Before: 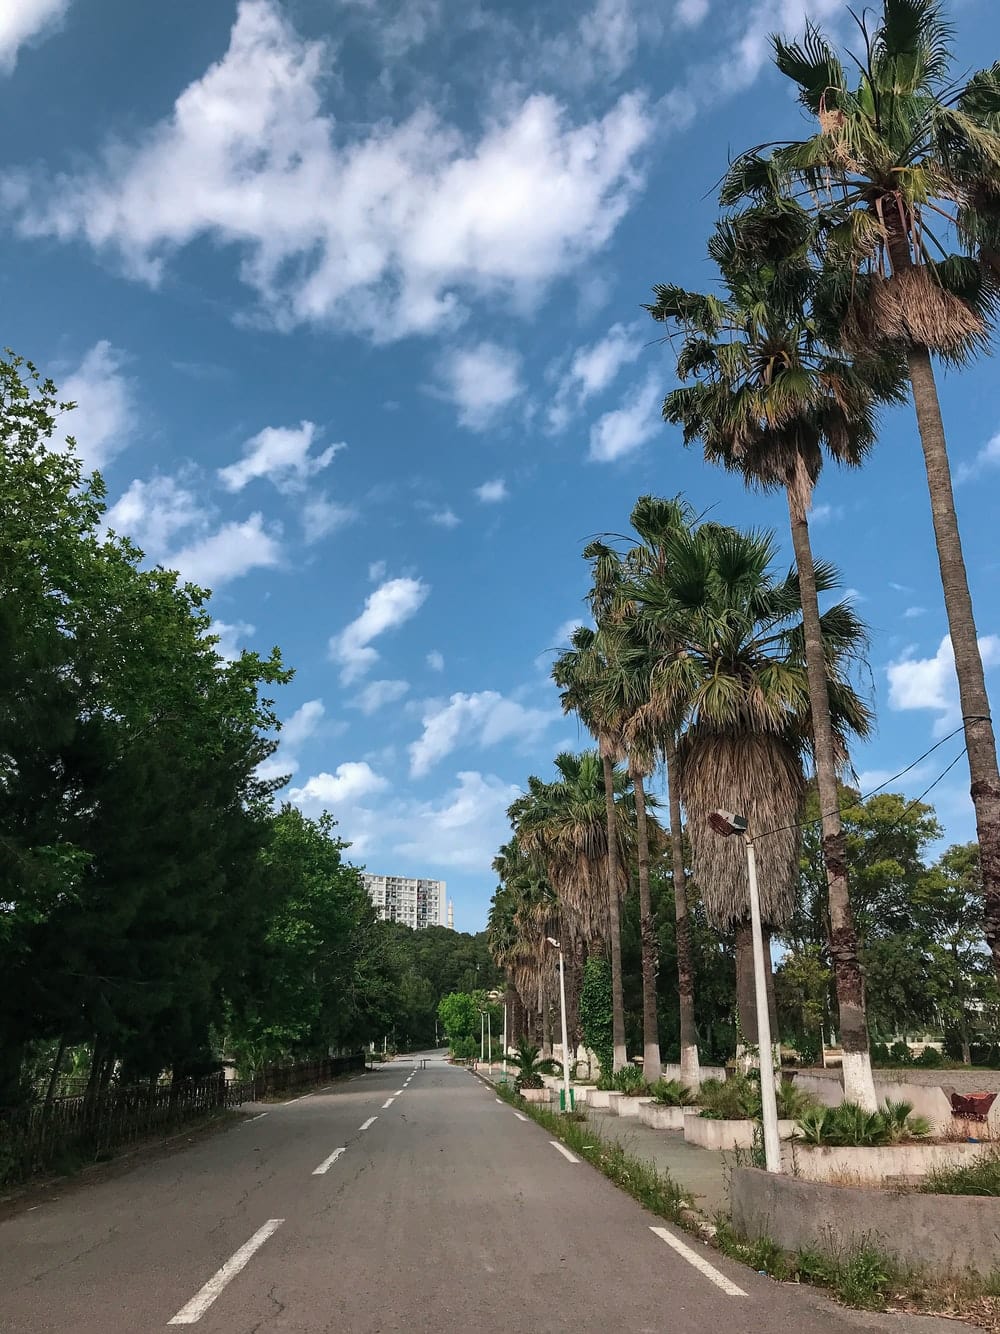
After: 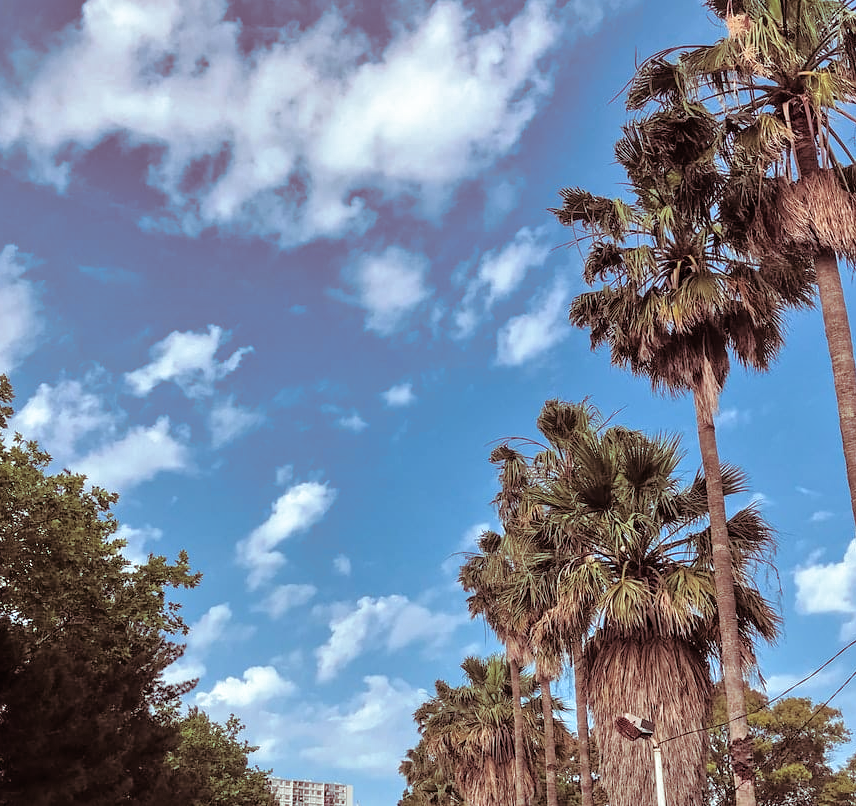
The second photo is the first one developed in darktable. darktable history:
tone equalizer: -7 EV 0.15 EV, -6 EV 0.6 EV, -5 EV 1.15 EV, -4 EV 1.33 EV, -3 EV 1.15 EV, -2 EV 0.6 EV, -1 EV 0.15 EV, mask exposure compensation -0.5 EV
rotate and perspective: automatic cropping off
shadows and highlights: shadows 5, soften with gaussian
split-toning: highlights › hue 180°
crop and rotate: left 9.345%, top 7.22%, right 4.982%, bottom 32.331%
